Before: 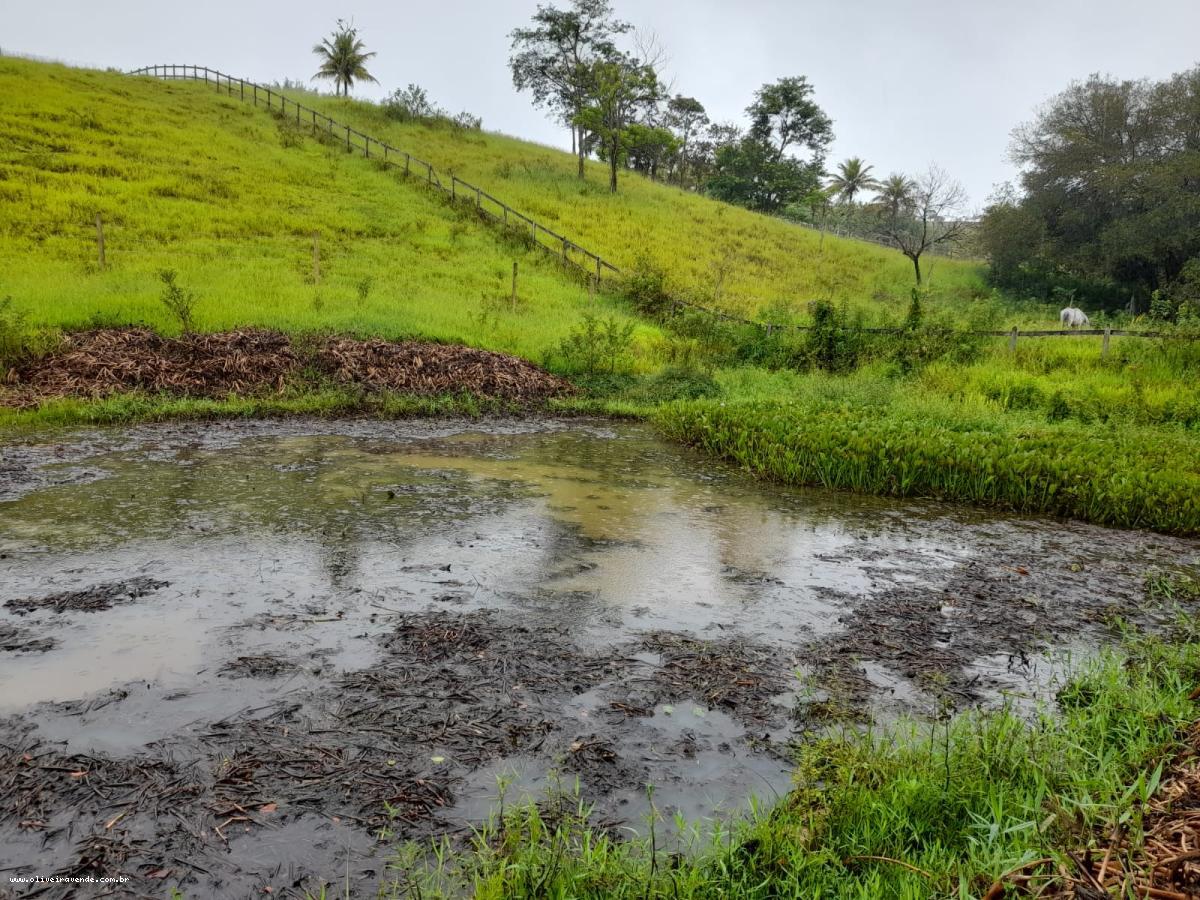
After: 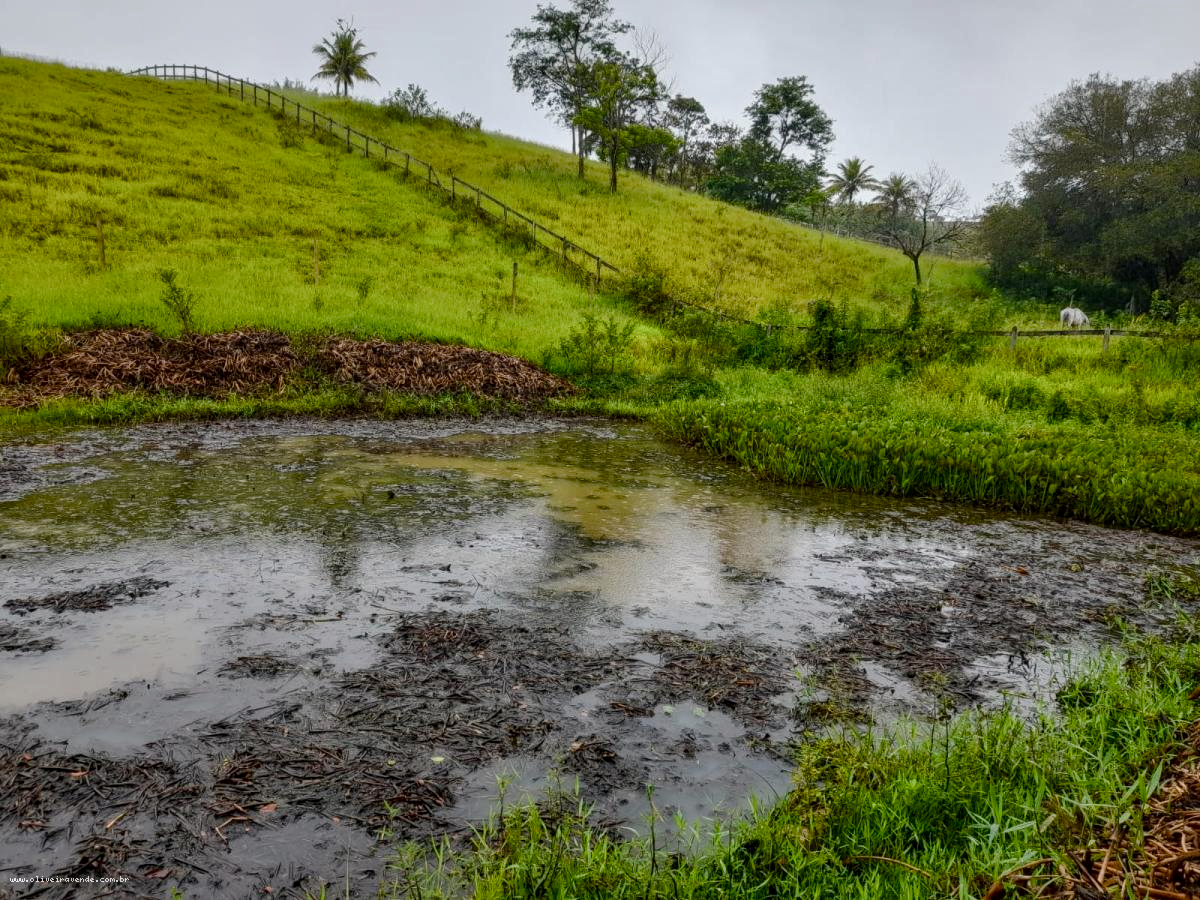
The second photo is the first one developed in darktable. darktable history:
color balance rgb: shadows lift › luminance -10%, shadows lift › chroma 1%, shadows lift › hue 113°, power › luminance -15%, highlights gain › chroma 0.2%, highlights gain › hue 333°, global offset › luminance 0.5%, perceptual saturation grading › global saturation 20%, perceptual saturation grading › highlights -50%, perceptual saturation grading › shadows 25%, contrast -10%
color balance: output saturation 120%
local contrast: on, module defaults
